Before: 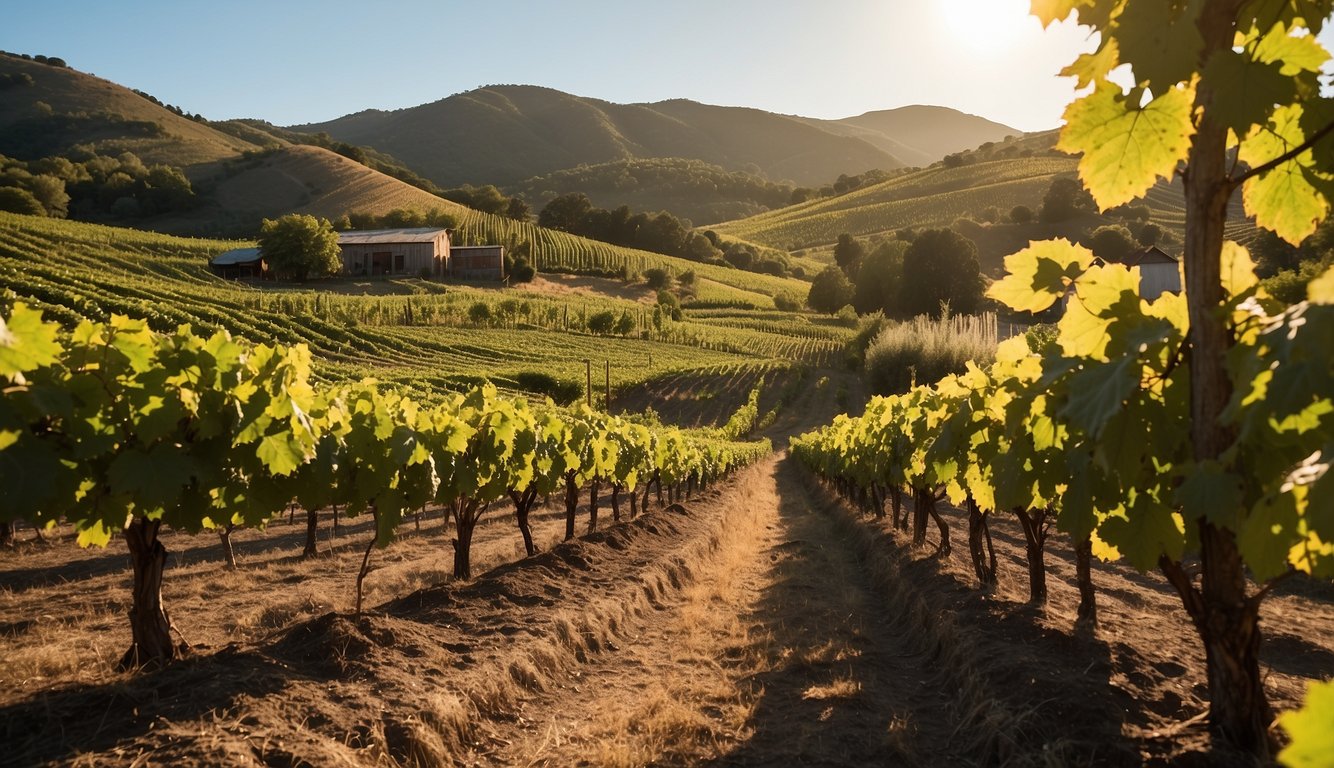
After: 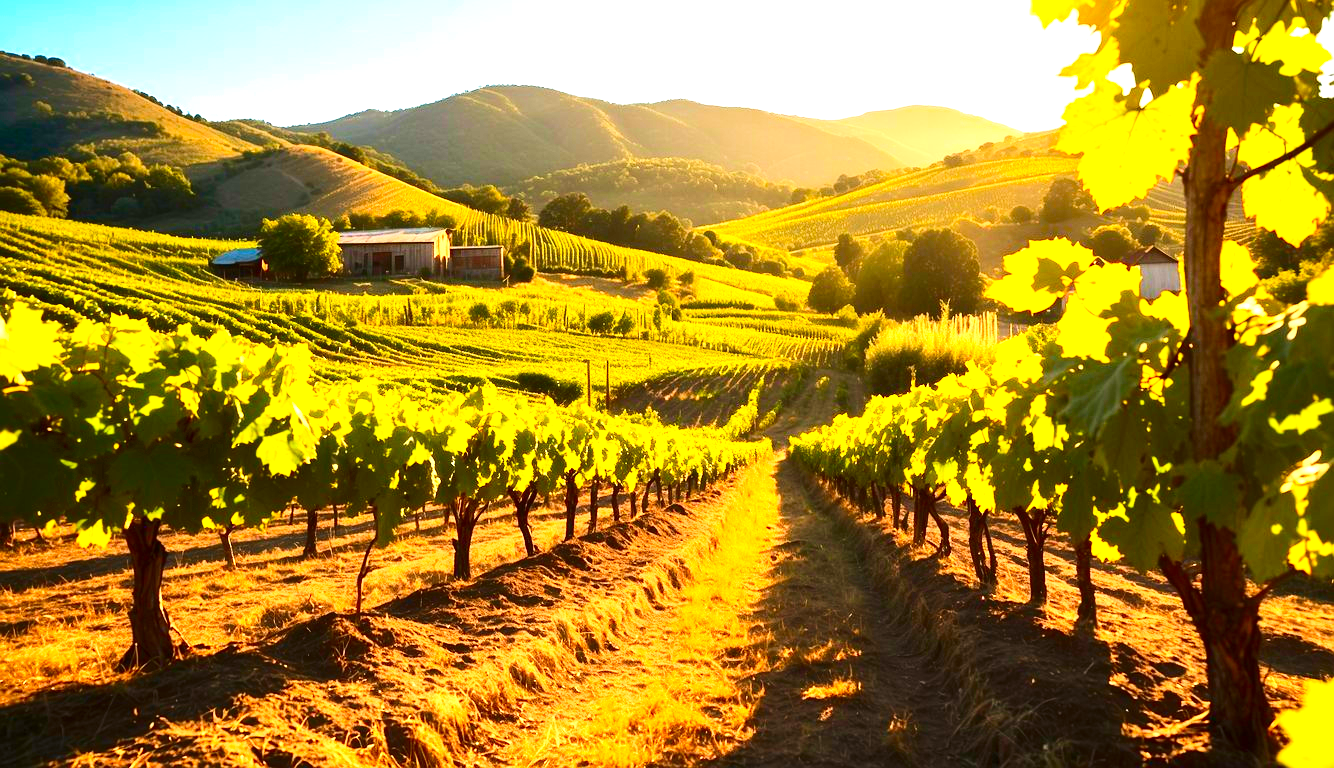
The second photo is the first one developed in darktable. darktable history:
velvia: on, module defaults
color balance rgb: linear chroma grading › global chroma 9.143%, perceptual saturation grading › global saturation -0.015%, perceptual brilliance grading › global brilliance 1.813%, perceptual brilliance grading › highlights -3.565%
contrast brightness saturation: contrast 0.267, brightness 0.02, saturation 0.85
exposure: black level correction 0, exposure 1.526 EV, compensate highlight preservation false
